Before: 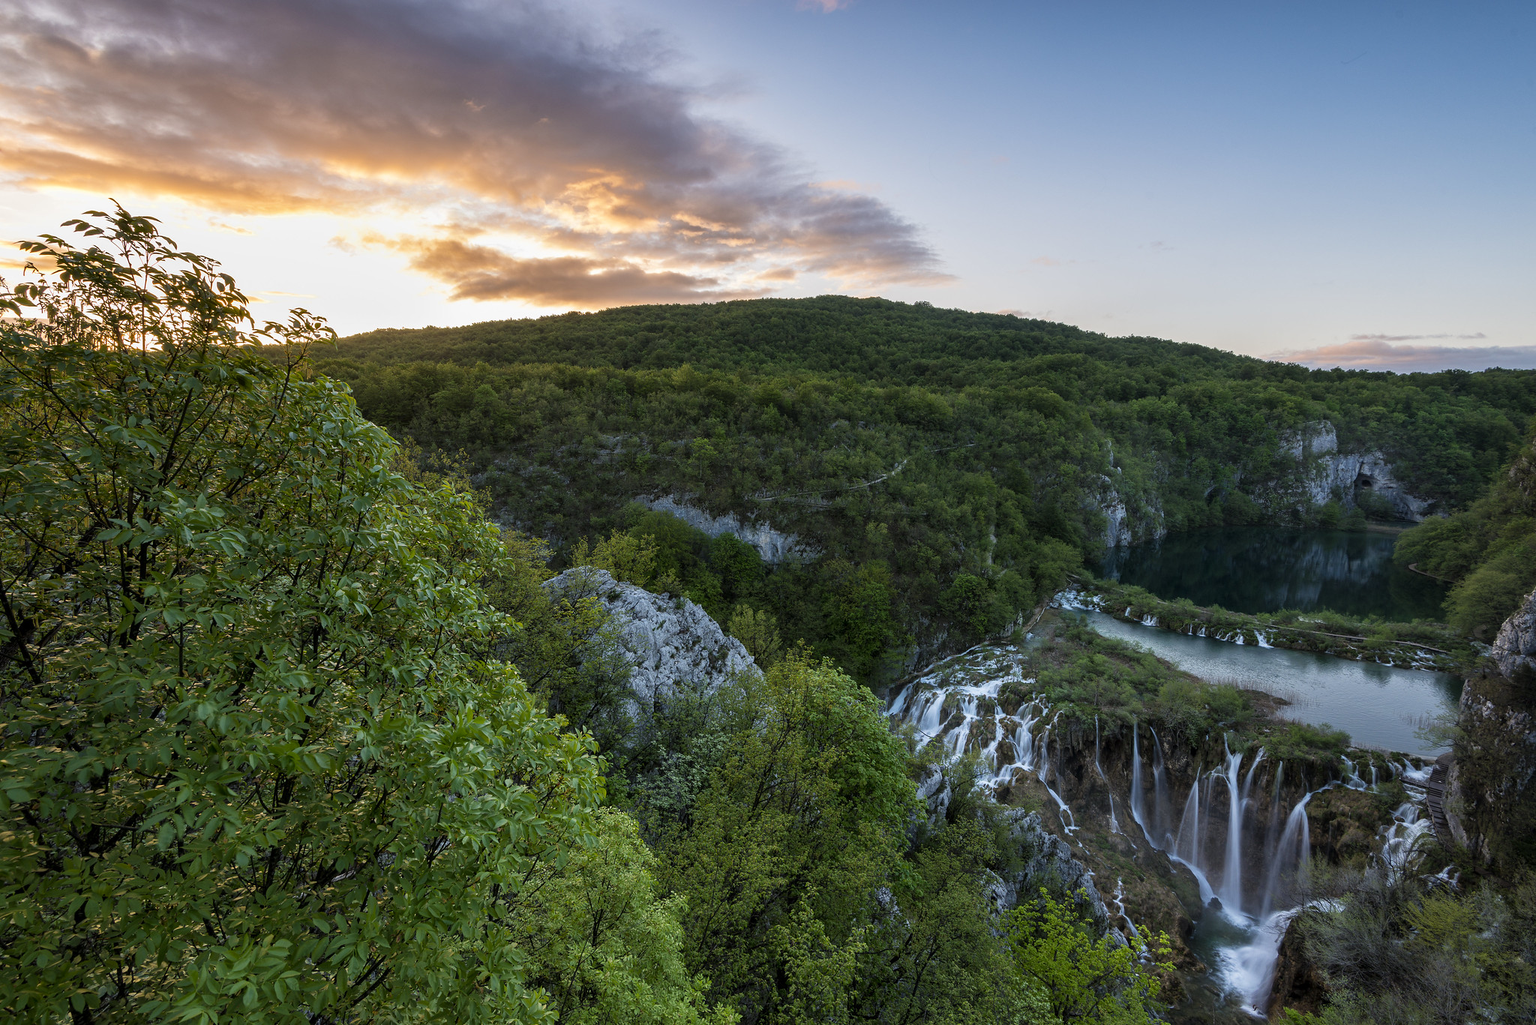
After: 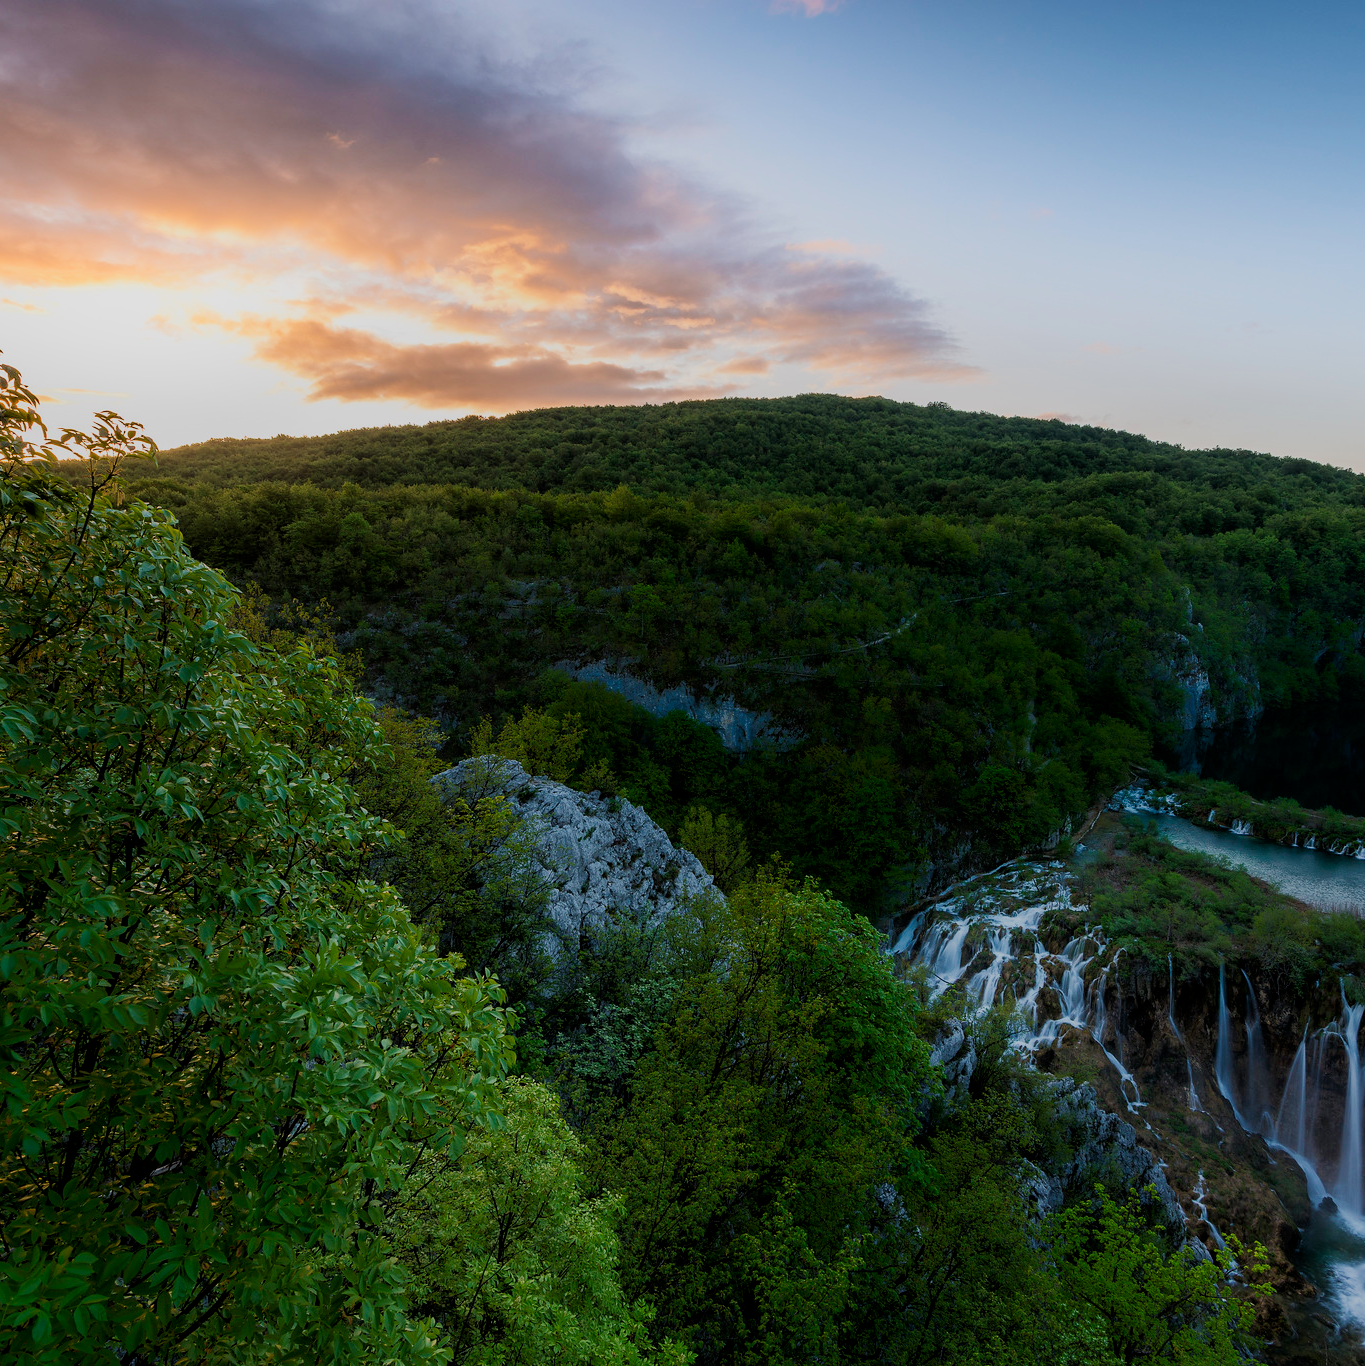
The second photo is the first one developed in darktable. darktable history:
shadows and highlights: shadows -54.3, highlights 86.09, soften with gaussian
crop and rotate: left 14.292%, right 19.041%
filmic rgb: black relative exposure -7.65 EV, white relative exposure 4.56 EV, hardness 3.61
velvia: strength 15%
